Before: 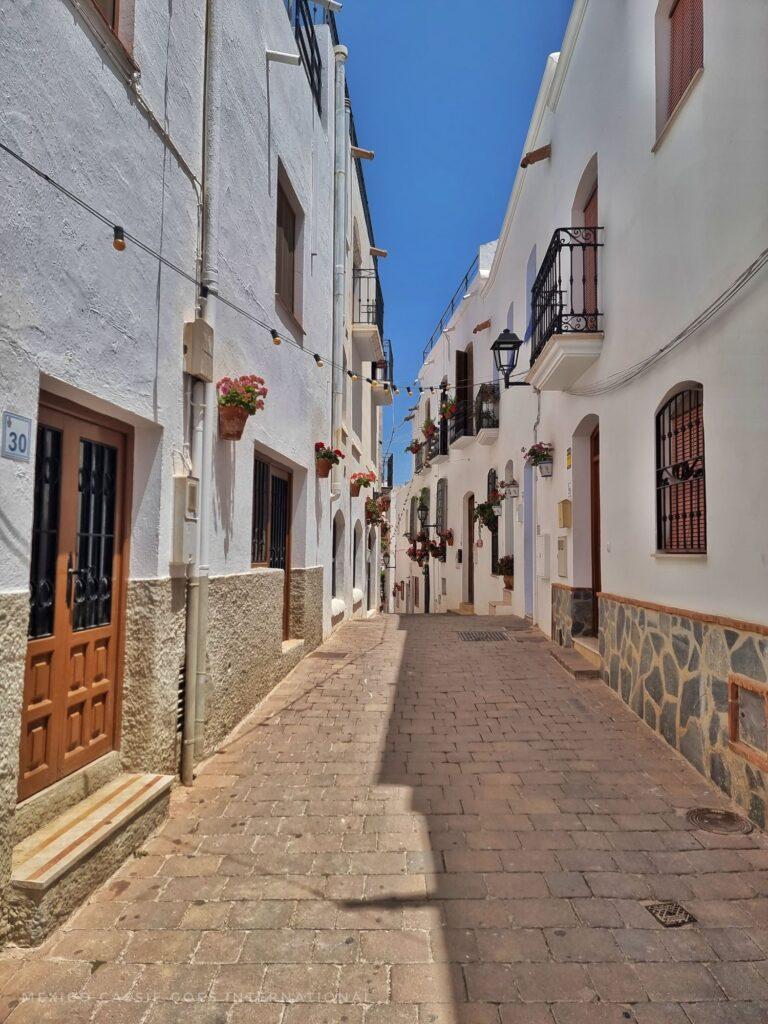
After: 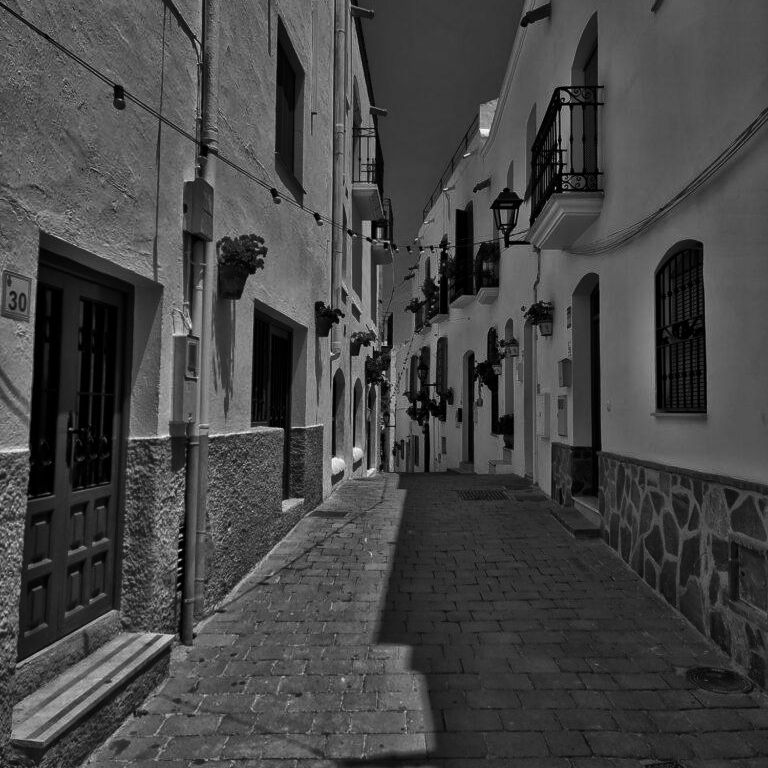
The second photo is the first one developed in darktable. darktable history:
contrast brightness saturation: contrast -0.03, brightness -0.59, saturation -1
color zones: curves: ch1 [(0, 0.679) (0.143, 0.647) (0.286, 0.261) (0.378, -0.011) (0.571, 0.396) (0.714, 0.399) (0.857, 0.406) (1, 0.679)]
crop: top 13.819%, bottom 11.169%
